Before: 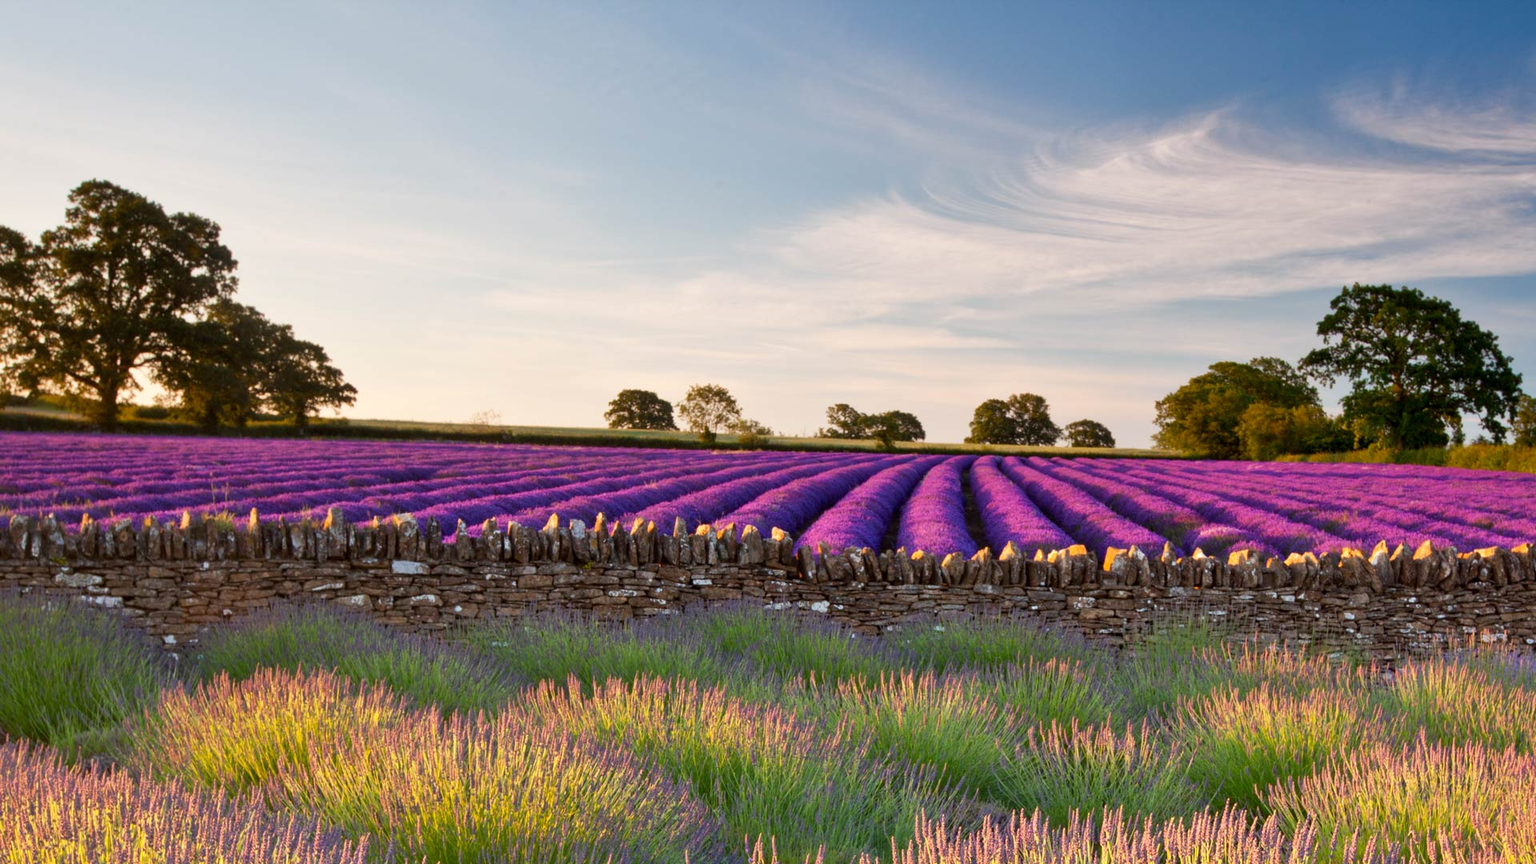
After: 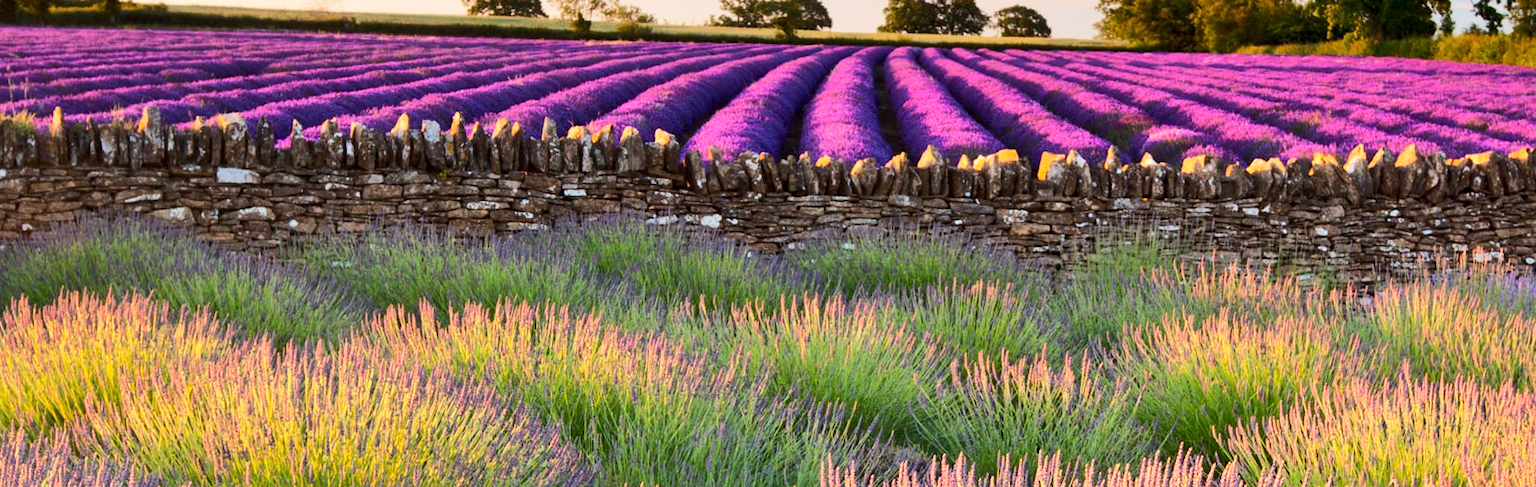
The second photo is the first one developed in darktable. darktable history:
rgb curve: curves: ch0 [(0, 0) (0.284, 0.292) (0.505, 0.644) (1, 1)]; ch1 [(0, 0) (0.284, 0.292) (0.505, 0.644) (1, 1)]; ch2 [(0, 0) (0.284, 0.292) (0.505, 0.644) (1, 1)], compensate middle gray true
crop and rotate: left 13.306%, top 48.129%, bottom 2.928%
